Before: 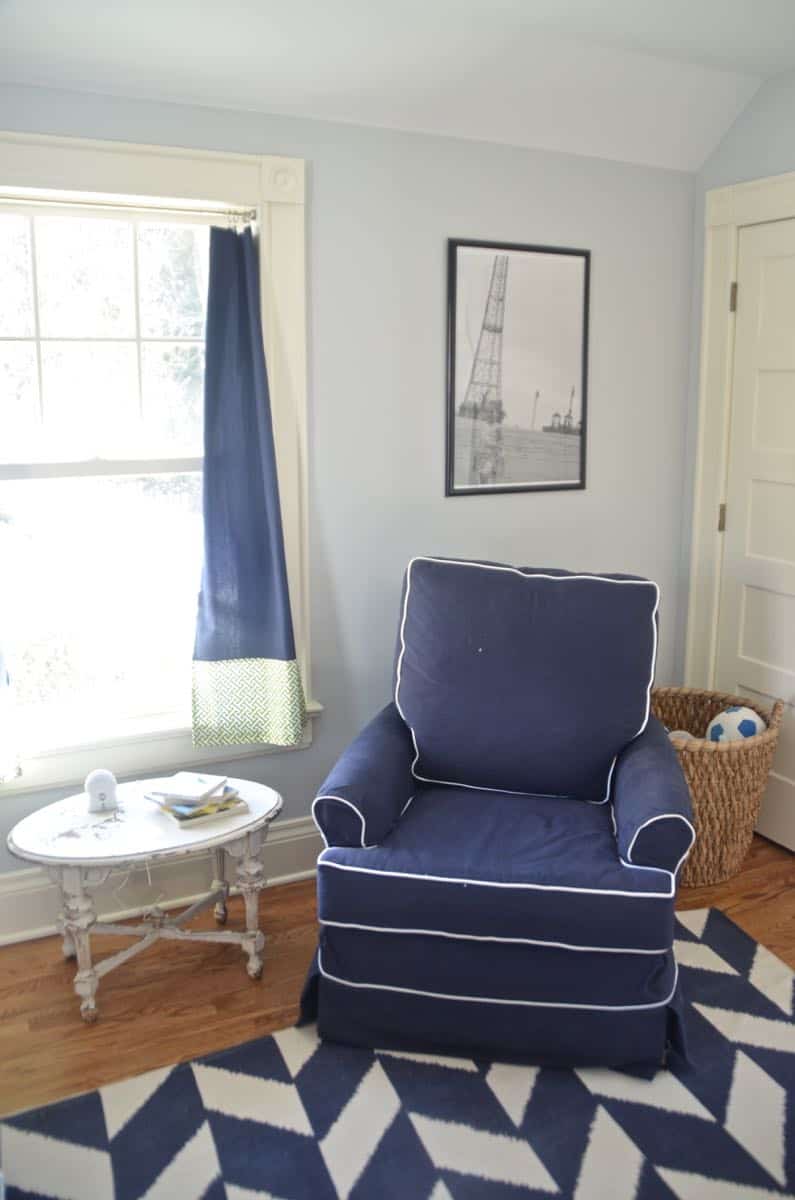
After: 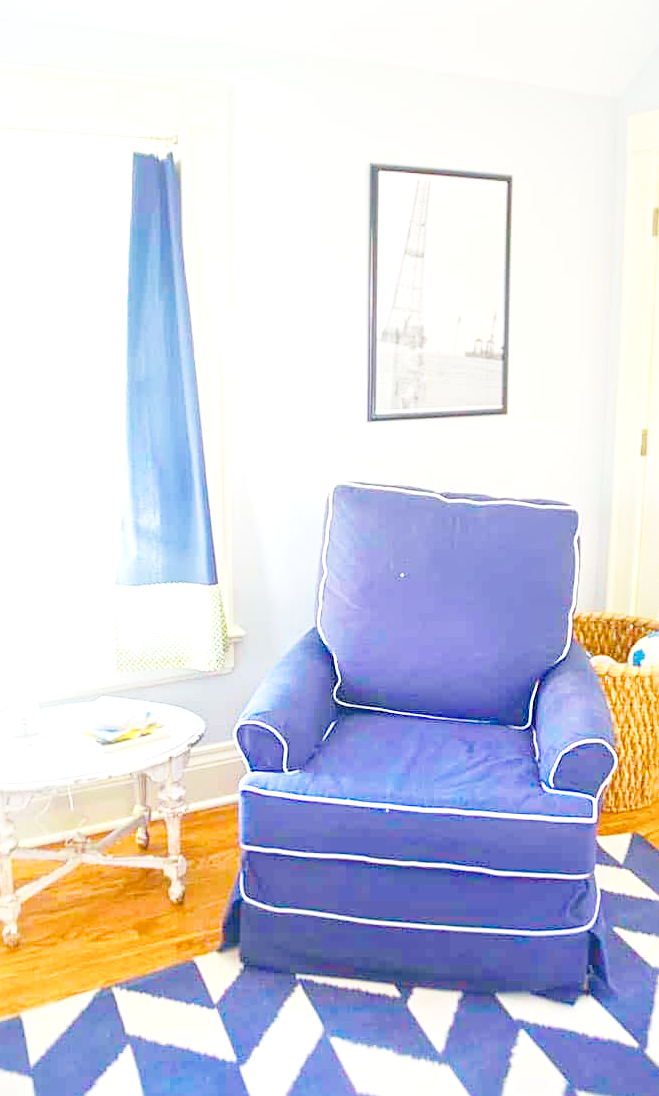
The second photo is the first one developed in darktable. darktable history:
crop: left 9.821%, top 6.289%, right 7.231%, bottom 2.312%
exposure: black level correction 0, exposure 1.931 EV, compensate highlight preservation false
tone curve: curves: ch1 [(0, 0) (0.214, 0.291) (0.372, 0.44) (0.463, 0.476) (0.498, 0.502) (0.521, 0.531) (1, 1)]; ch2 [(0, 0) (0.456, 0.447) (0.5, 0.5) (0.547, 0.557) (0.592, 0.57) (0.631, 0.602) (1, 1)], color space Lab, linked channels, preserve colors none
color balance rgb: global offset › chroma 0.052%, global offset › hue 253.18°, linear chroma grading › shadows 17.55%, linear chroma grading › highlights 61.436%, linear chroma grading › global chroma 49.885%, perceptual saturation grading › global saturation 0.107%, perceptual saturation grading › highlights -18.165%, perceptual saturation grading › mid-tones 6.685%, perceptual saturation grading › shadows 28.314%, contrast -29.557%
color correction: highlights b* 0.012, saturation 0.823
base curve: curves: ch0 [(0, 0) (0.028, 0.03) (0.121, 0.232) (0.46, 0.748) (0.859, 0.968) (1, 1)], preserve colors none
sharpen: on, module defaults
local contrast: highlights 105%, shadows 102%, detail 119%, midtone range 0.2
